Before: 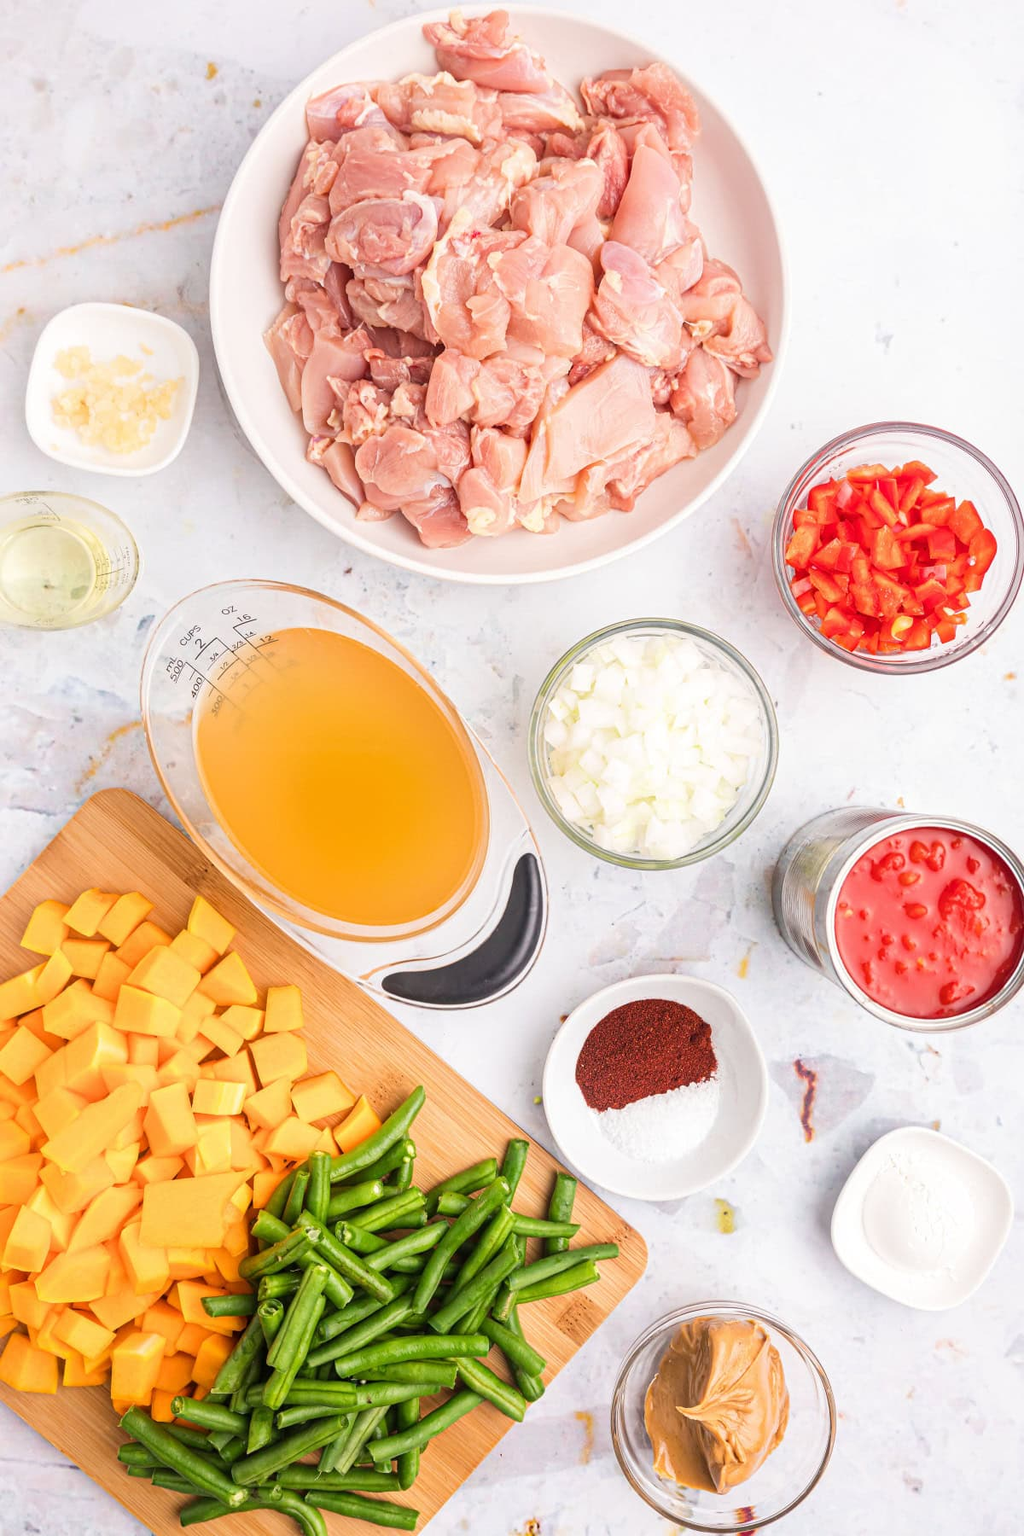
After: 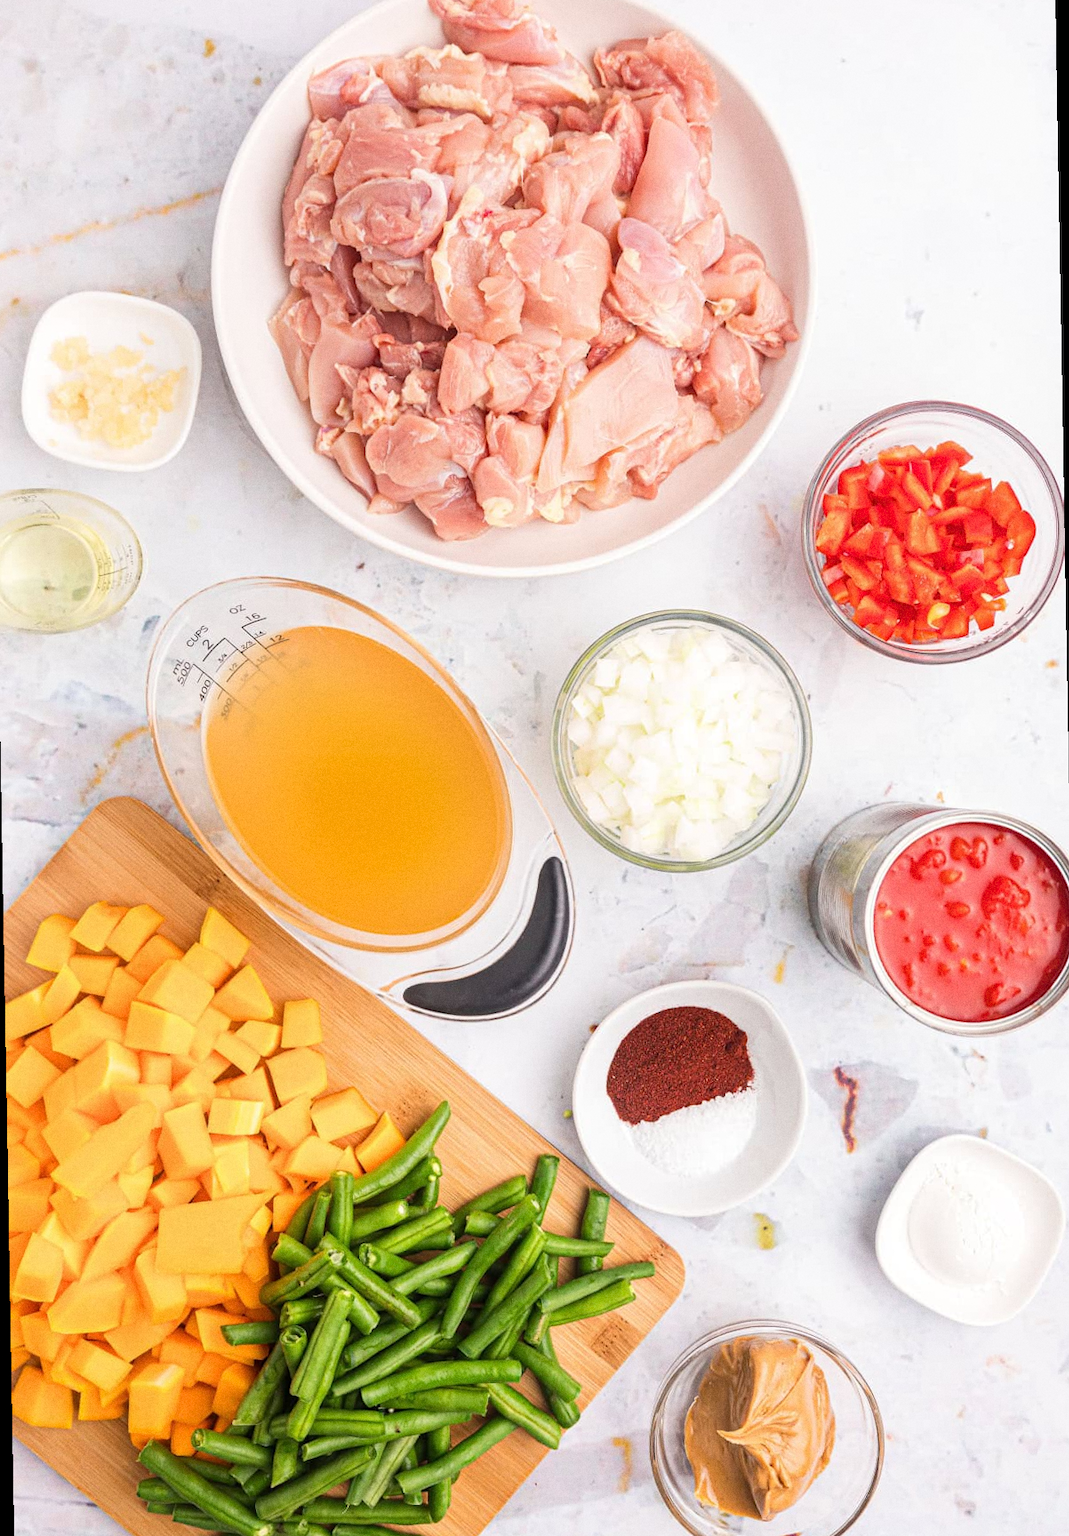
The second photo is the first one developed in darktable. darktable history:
grain: coarseness 7.08 ISO, strength 21.67%, mid-tones bias 59.58%
rotate and perspective: rotation -1°, crop left 0.011, crop right 0.989, crop top 0.025, crop bottom 0.975
